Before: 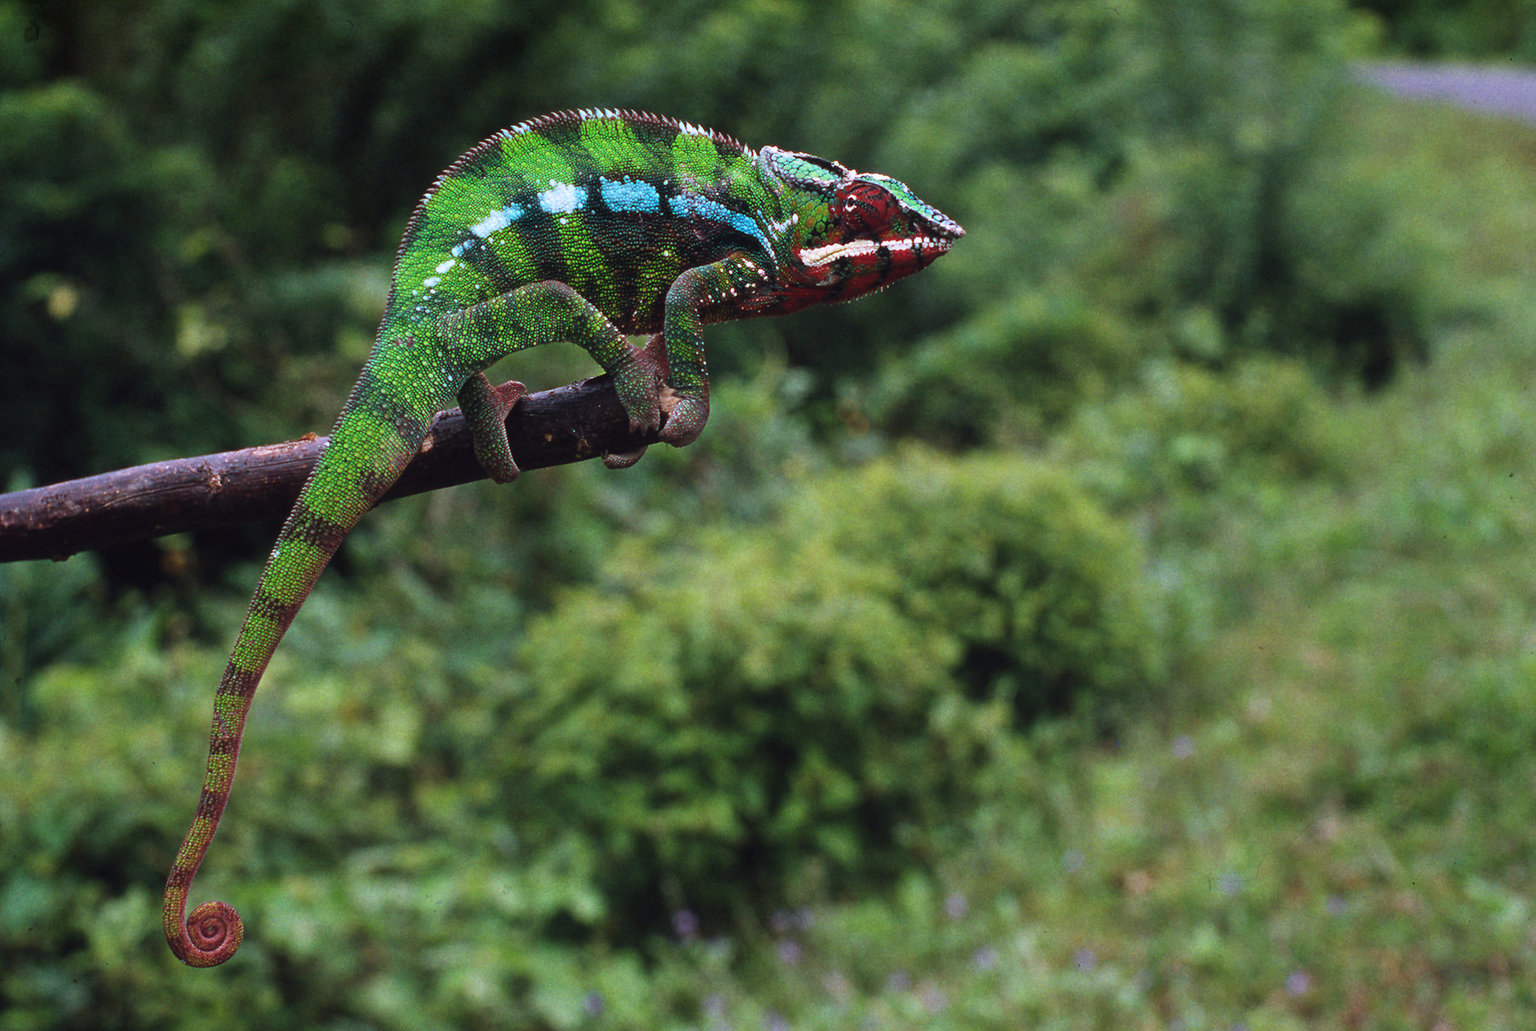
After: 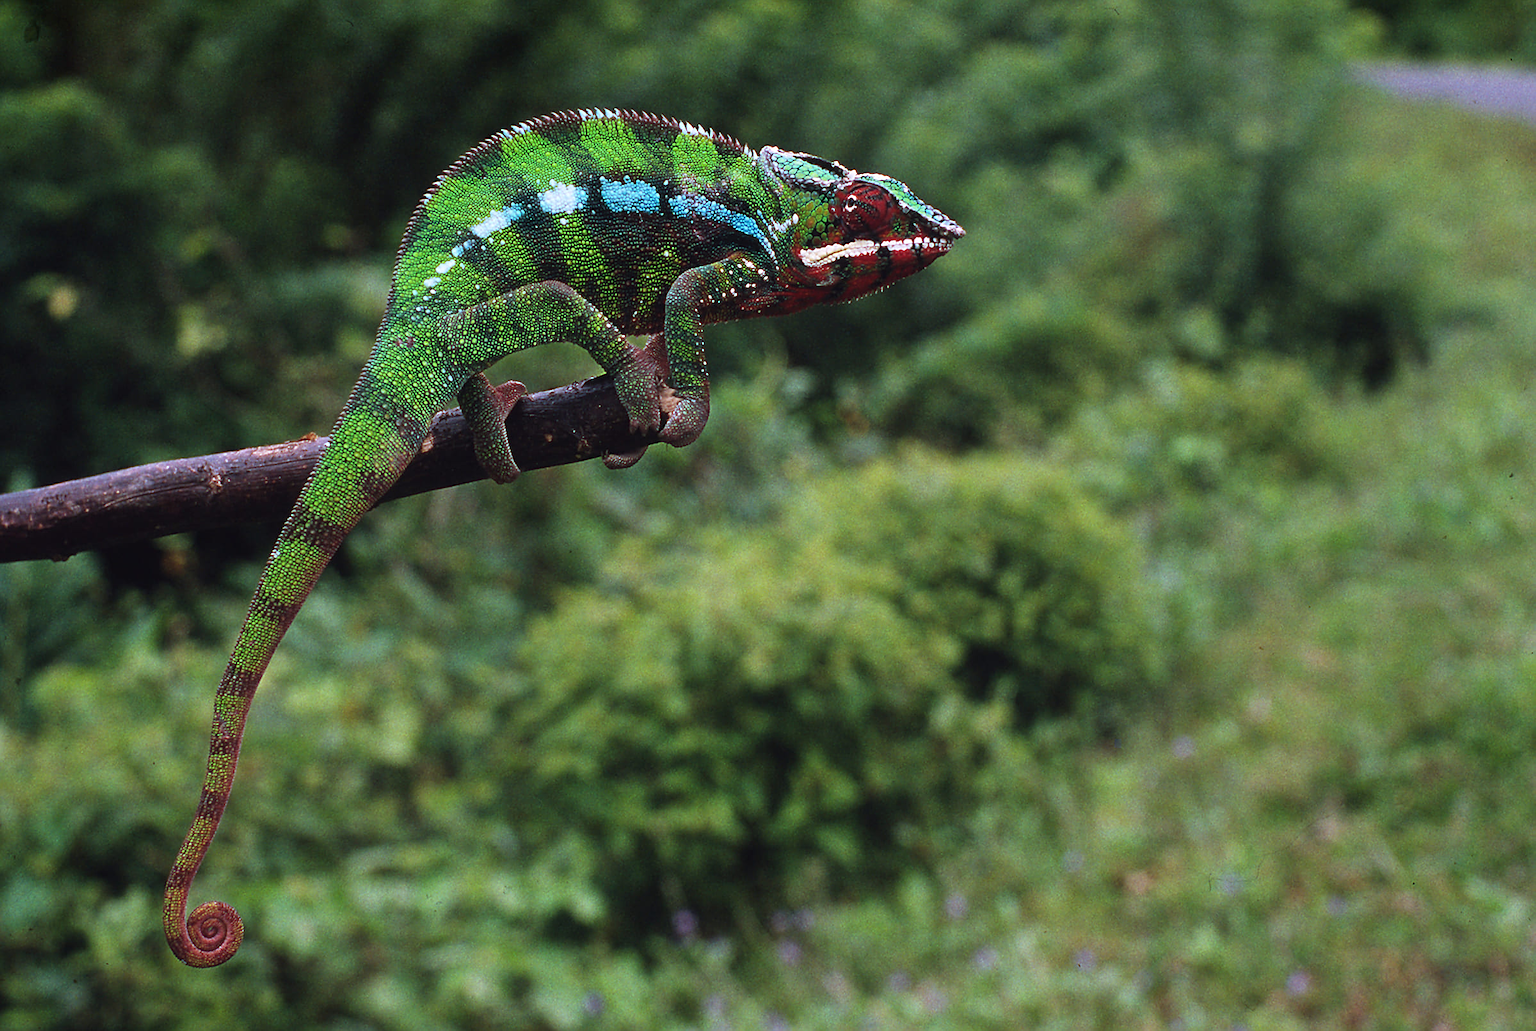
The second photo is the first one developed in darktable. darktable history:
sharpen: radius 1.961
